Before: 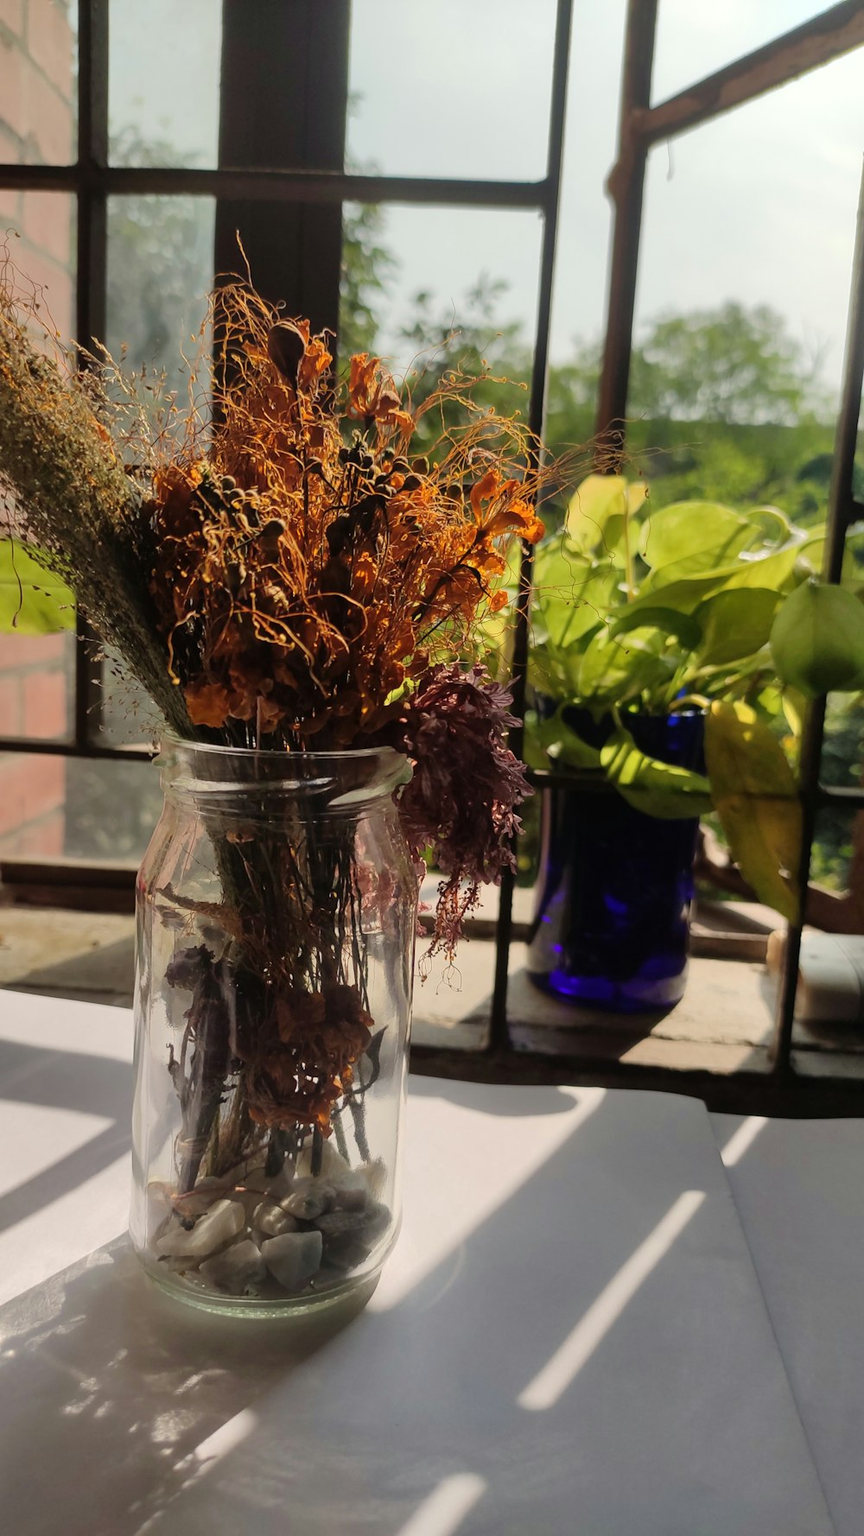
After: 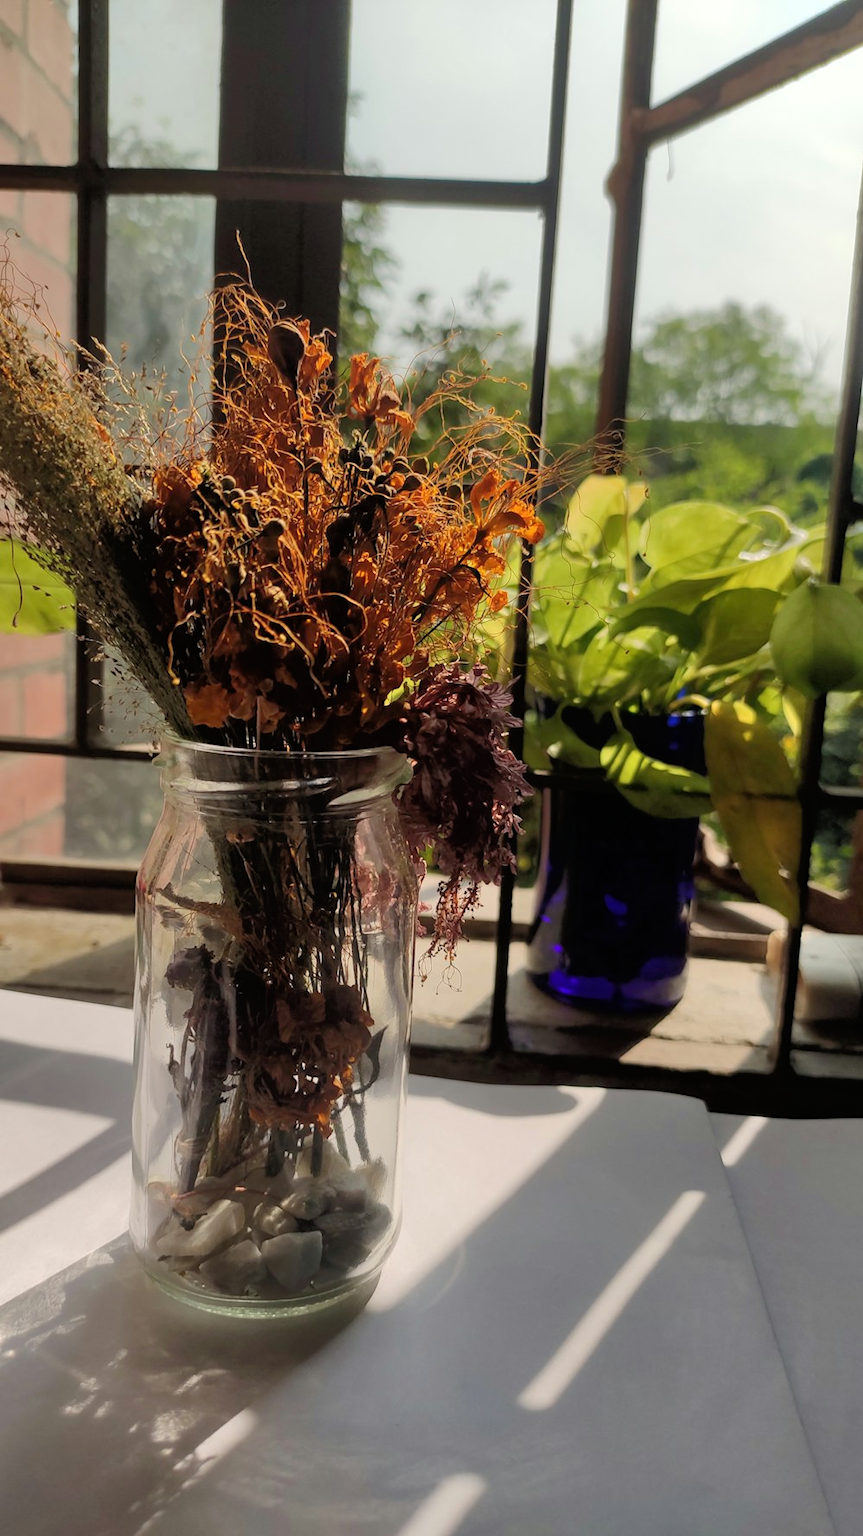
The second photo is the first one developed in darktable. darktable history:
tone equalizer: -8 EV -1.87 EV, -7 EV -1.13 EV, -6 EV -1.64 EV
